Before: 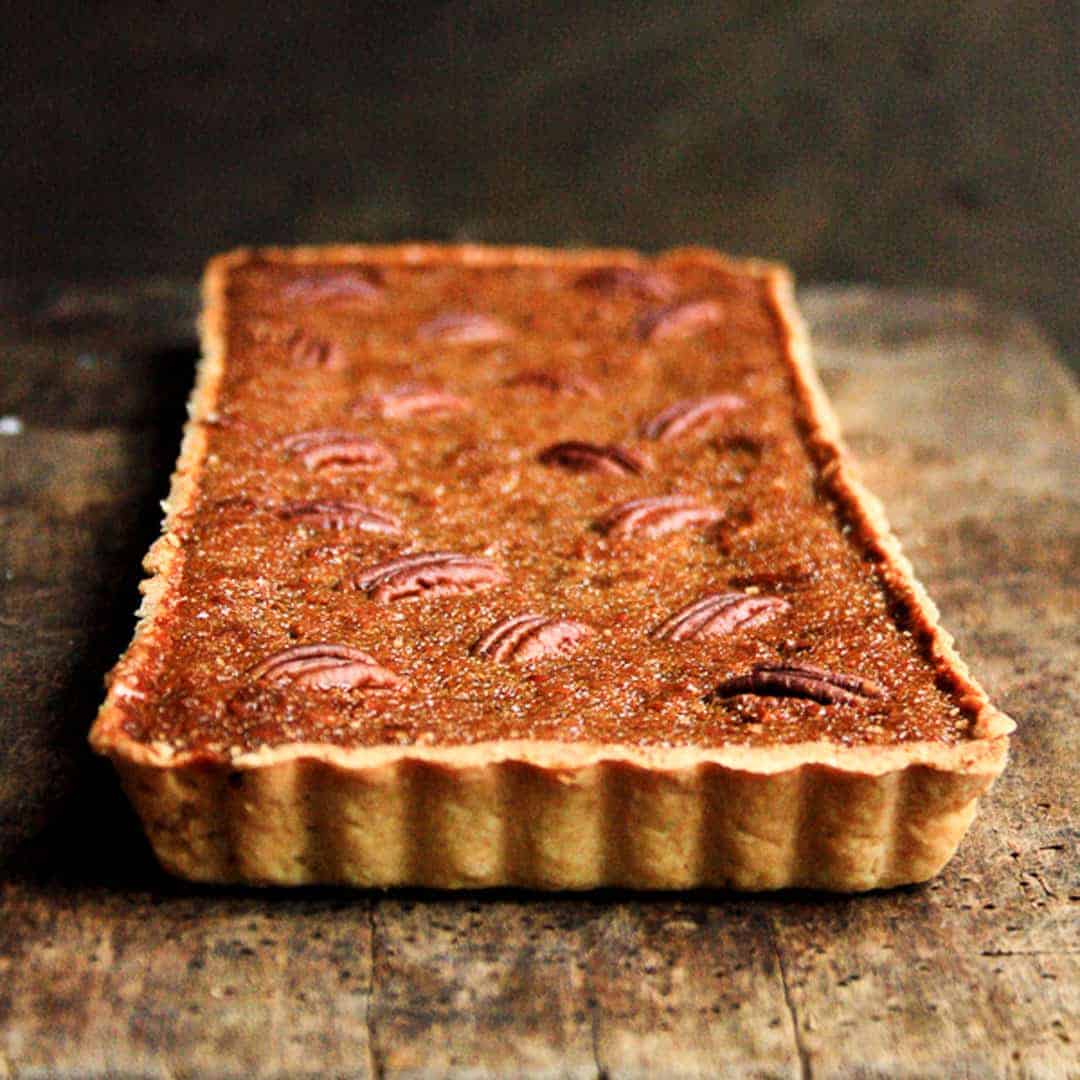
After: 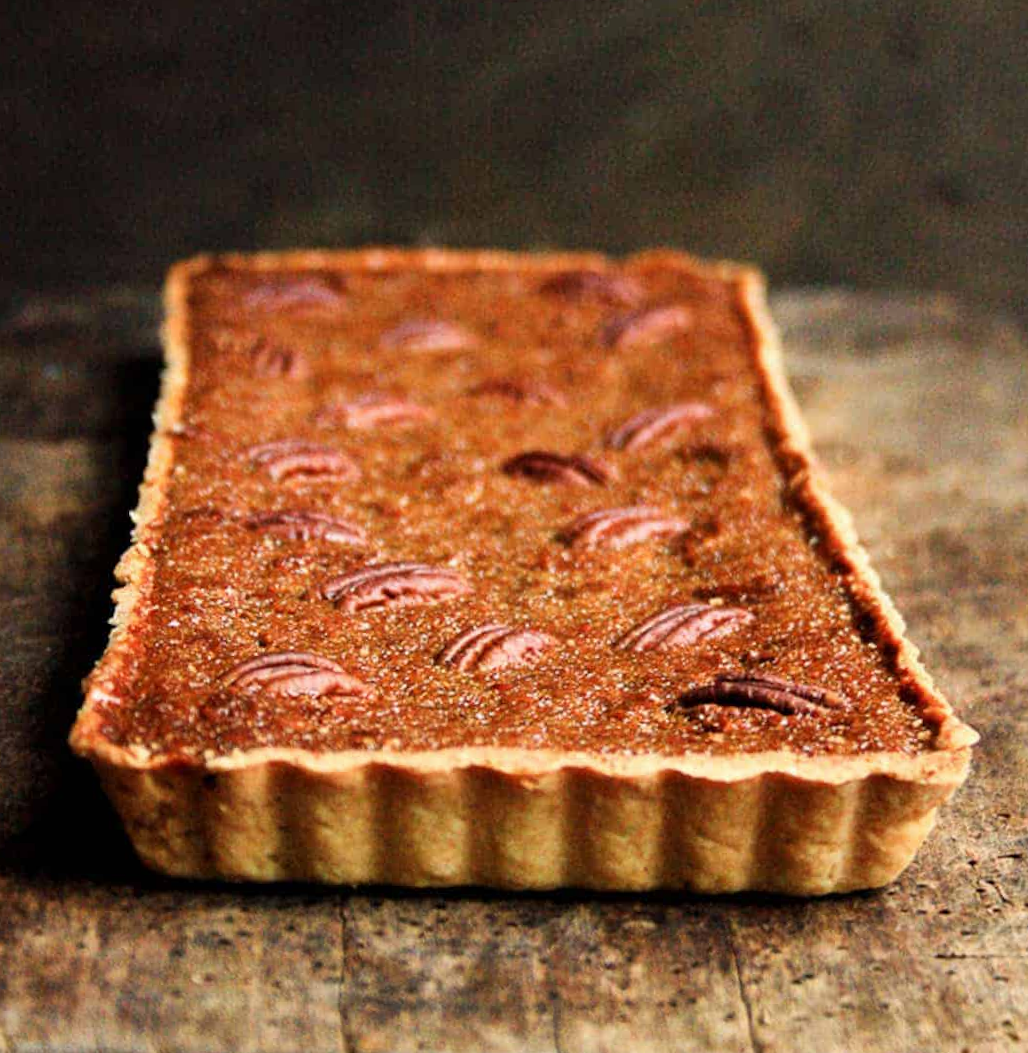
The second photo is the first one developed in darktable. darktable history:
rotate and perspective: rotation 0.074°, lens shift (vertical) 0.096, lens shift (horizontal) -0.041, crop left 0.043, crop right 0.952, crop top 0.024, crop bottom 0.979
exposure: exposure -0.021 EV, compensate highlight preservation false
